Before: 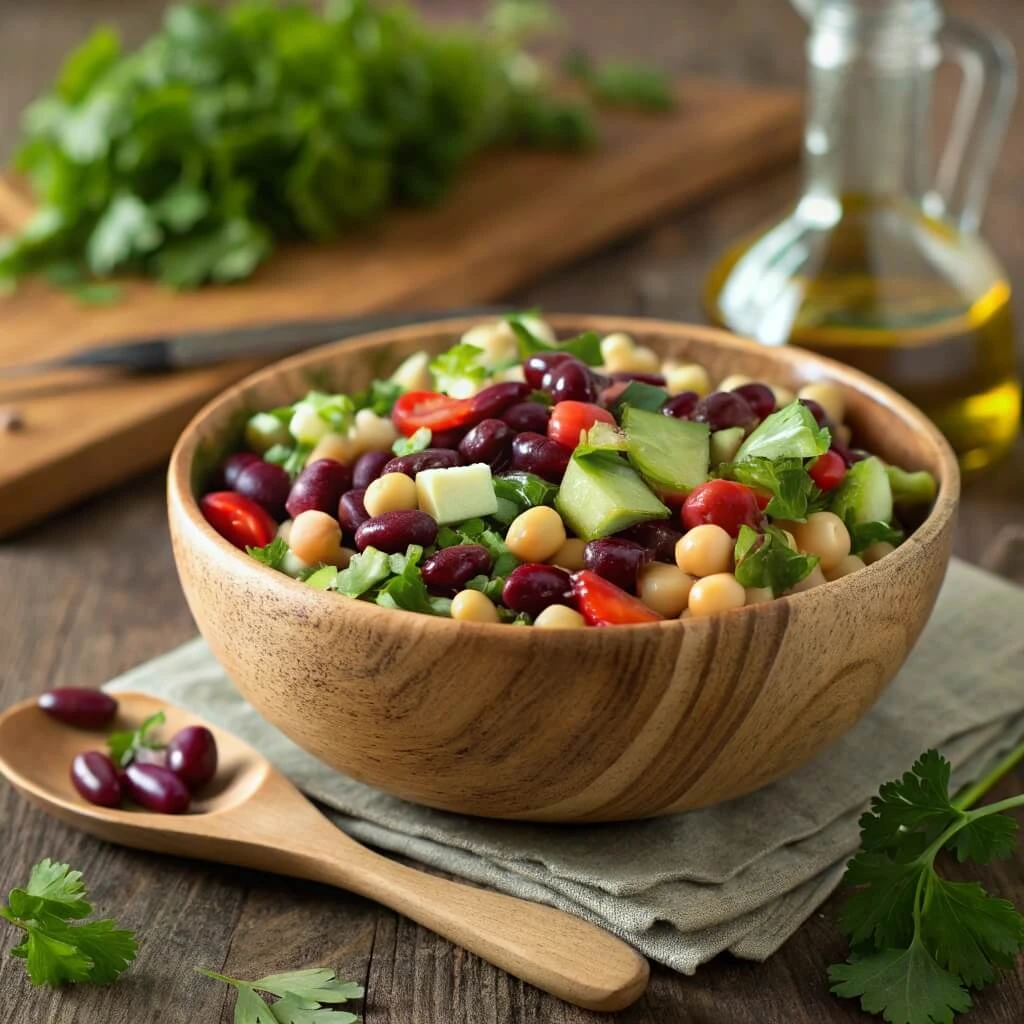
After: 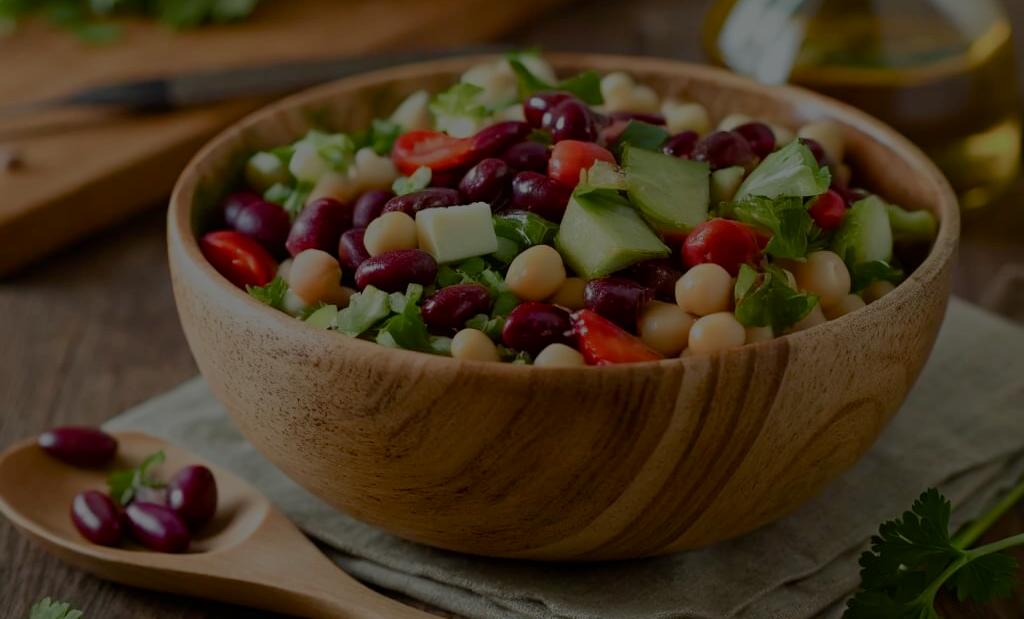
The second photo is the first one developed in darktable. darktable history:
crop and rotate: top 25.5%, bottom 14.029%
color balance rgb: power › chroma 0.298%, power › hue 24.31°, perceptual saturation grading › global saturation 20%, perceptual saturation grading › highlights -25.382%, perceptual saturation grading › shadows 26.014%, perceptual brilliance grading › global brilliance -47.706%
